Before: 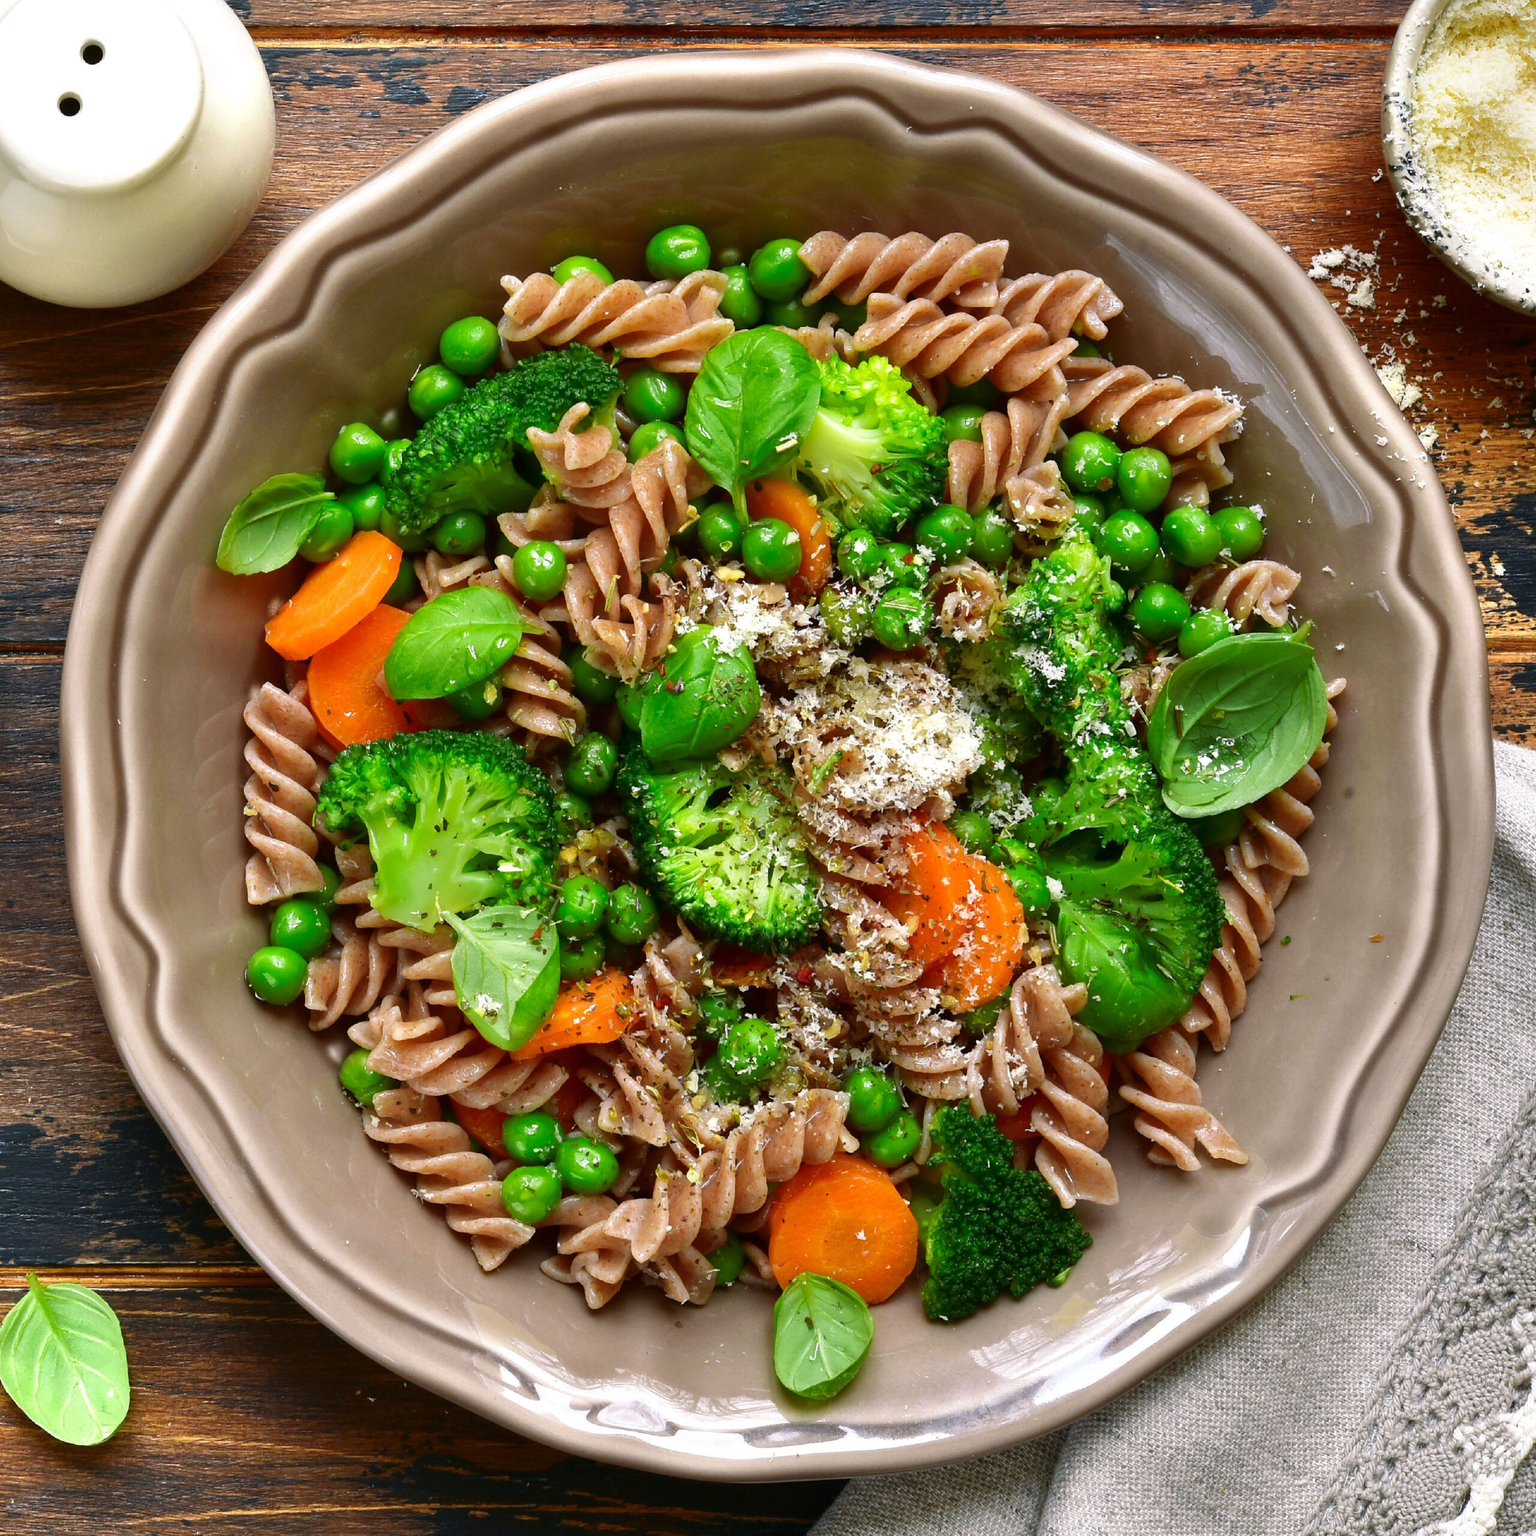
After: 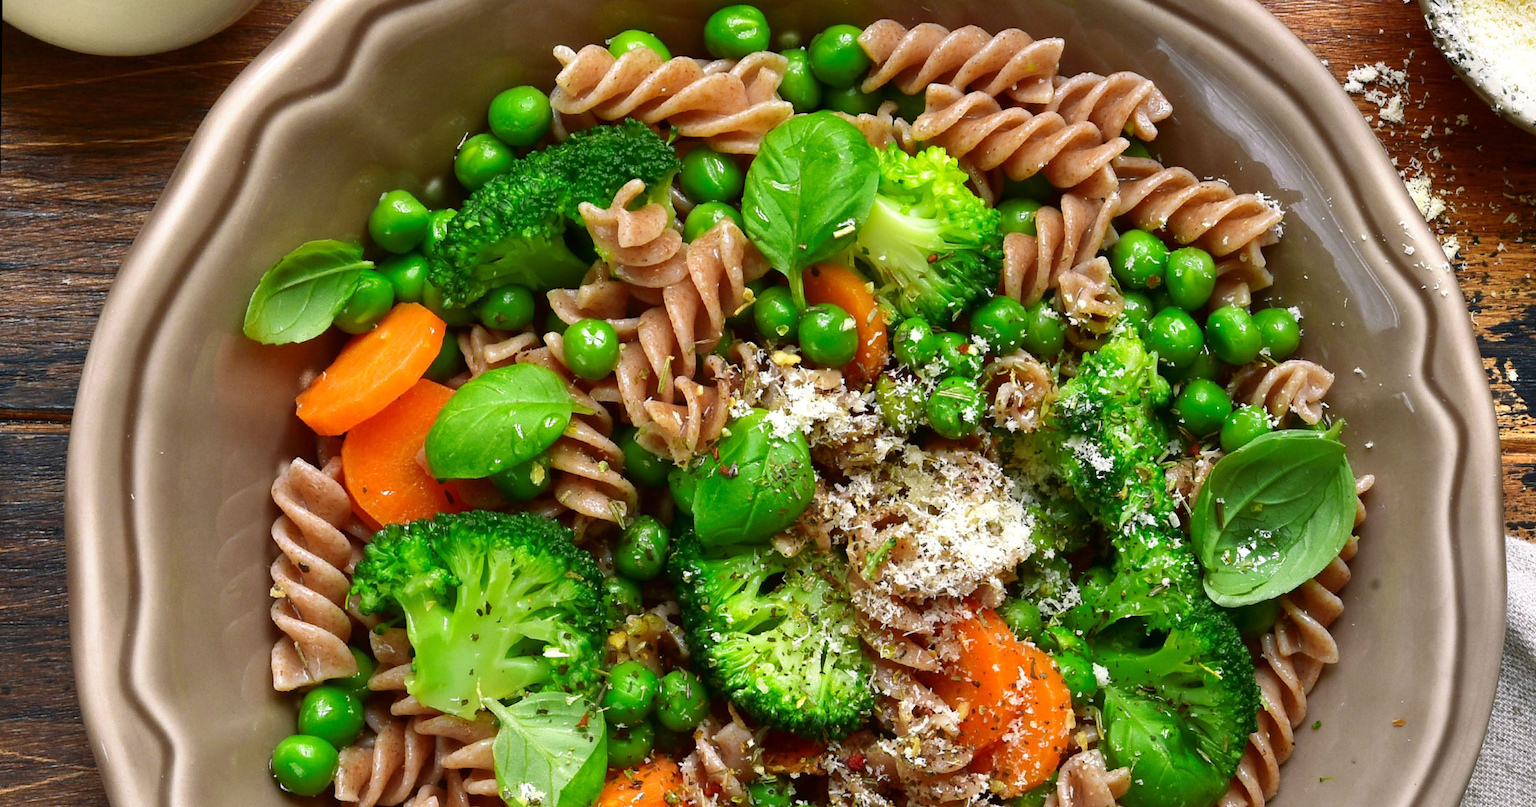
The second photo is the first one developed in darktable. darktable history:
crop and rotate: top 10.605%, bottom 33.274%
rotate and perspective: rotation 0.679°, lens shift (horizontal) 0.136, crop left 0.009, crop right 0.991, crop top 0.078, crop bottom 0.95
